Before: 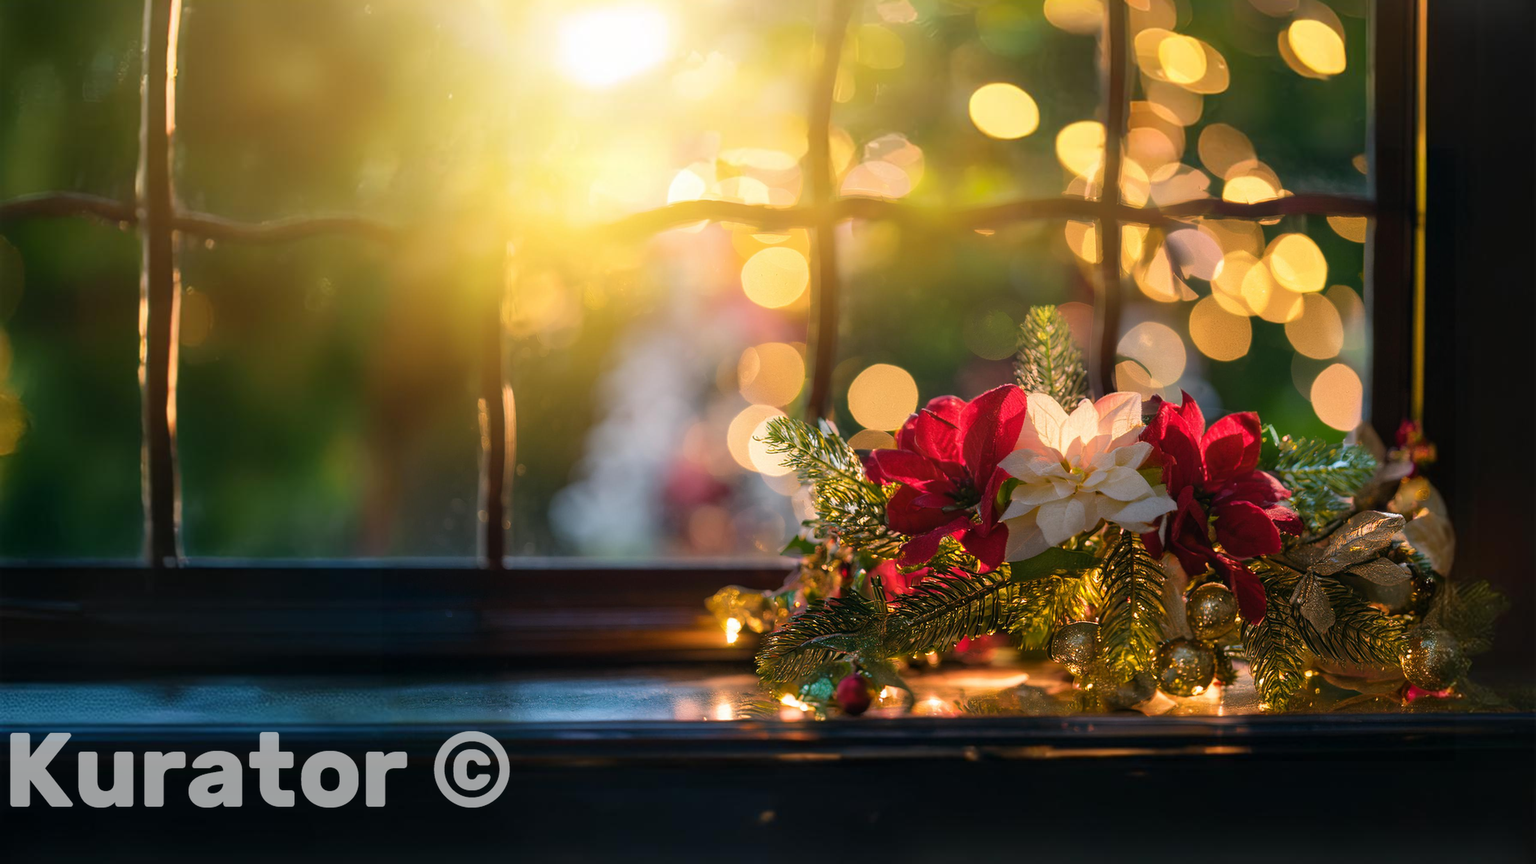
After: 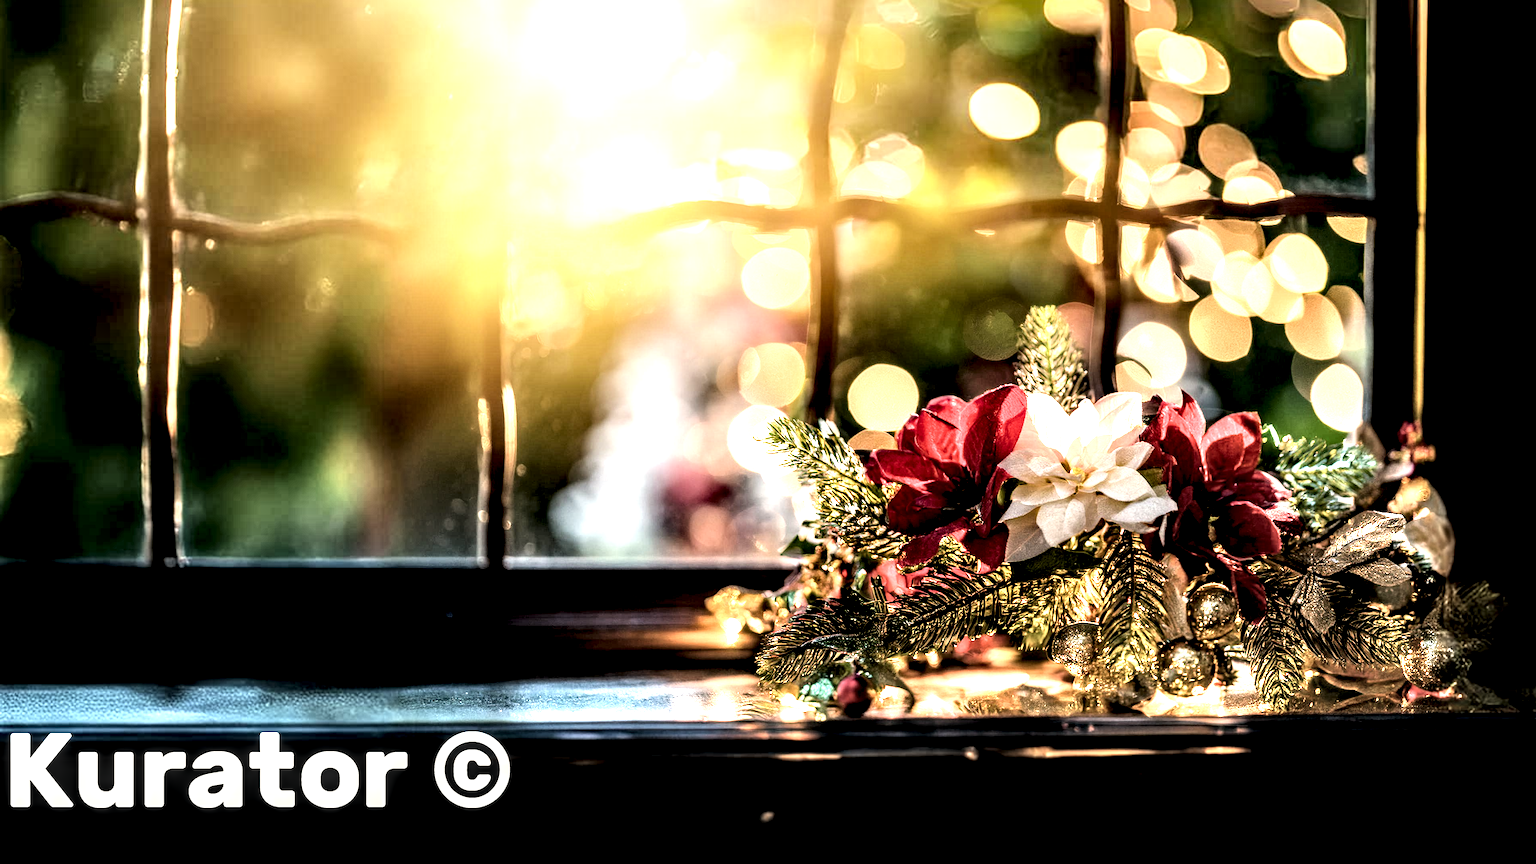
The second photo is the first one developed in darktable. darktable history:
exposure: black level correction 0, exposure 0.5 EV, compensate exposure bias true, compensate highlight preservation false
white balance: red 1.045, blue 0.932
tone equalizer: -8 EV -0.417 EV, -7 EV -0.389 EV, -6 EV -0.333 EV, -5 EV -0.222 EV, -3 EV 0.222 EV, -2 EV 0.333 EV, -1 EV 0.389 EV, +0 EV 0.417 EV, edges refinement/feathering 500, mask exposure compensation -1.57 EV, preserve details no
filmic rgb: black relative exposure -7.65 EV, white relative exposure 4.56 EV, hardness 3.61
local contrast: highlights 115%, shadows 42%, detail 293%
